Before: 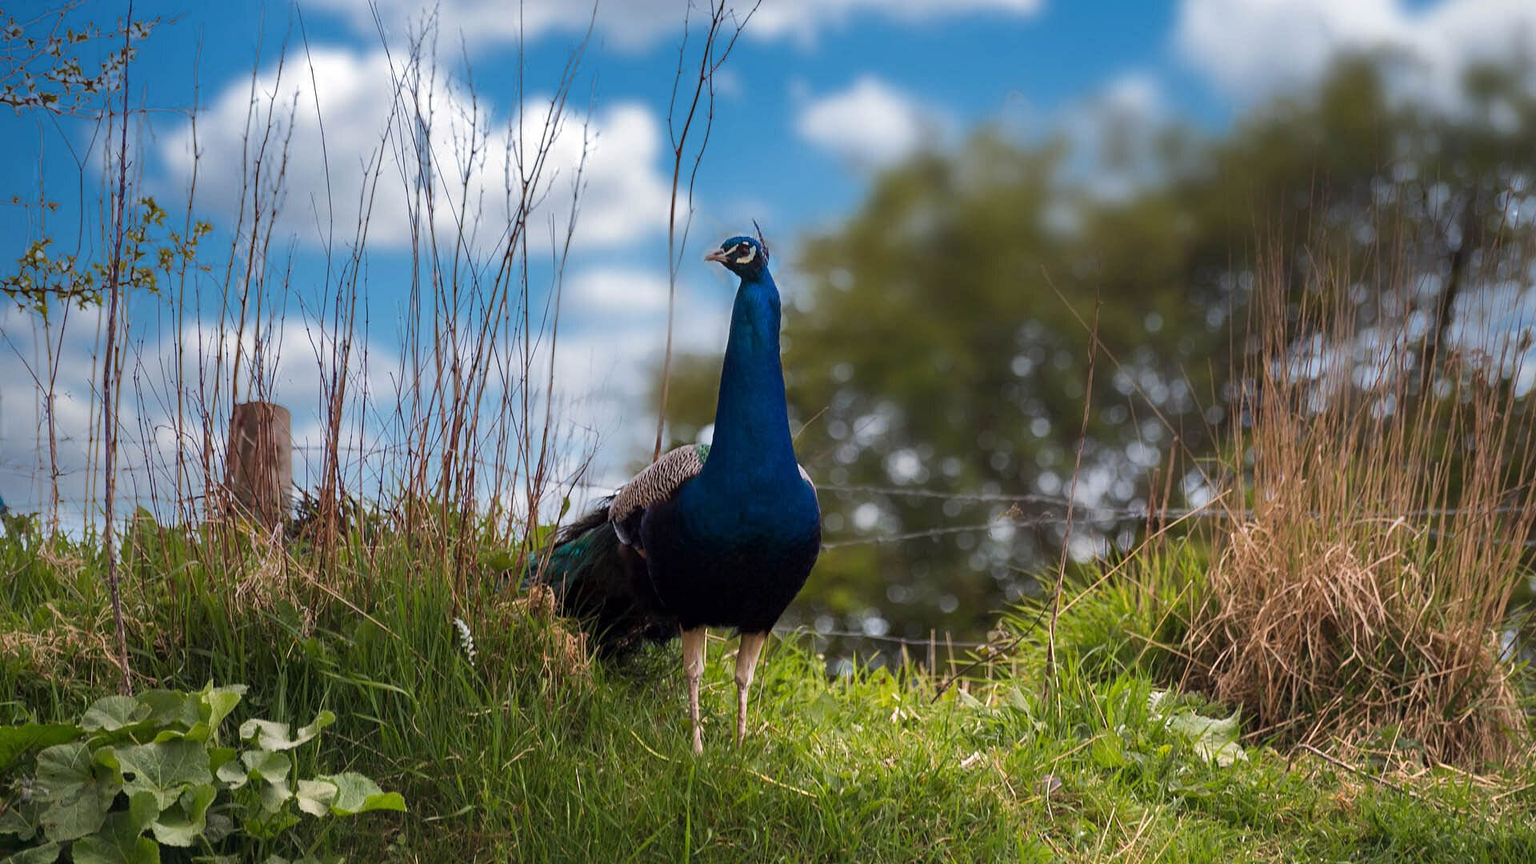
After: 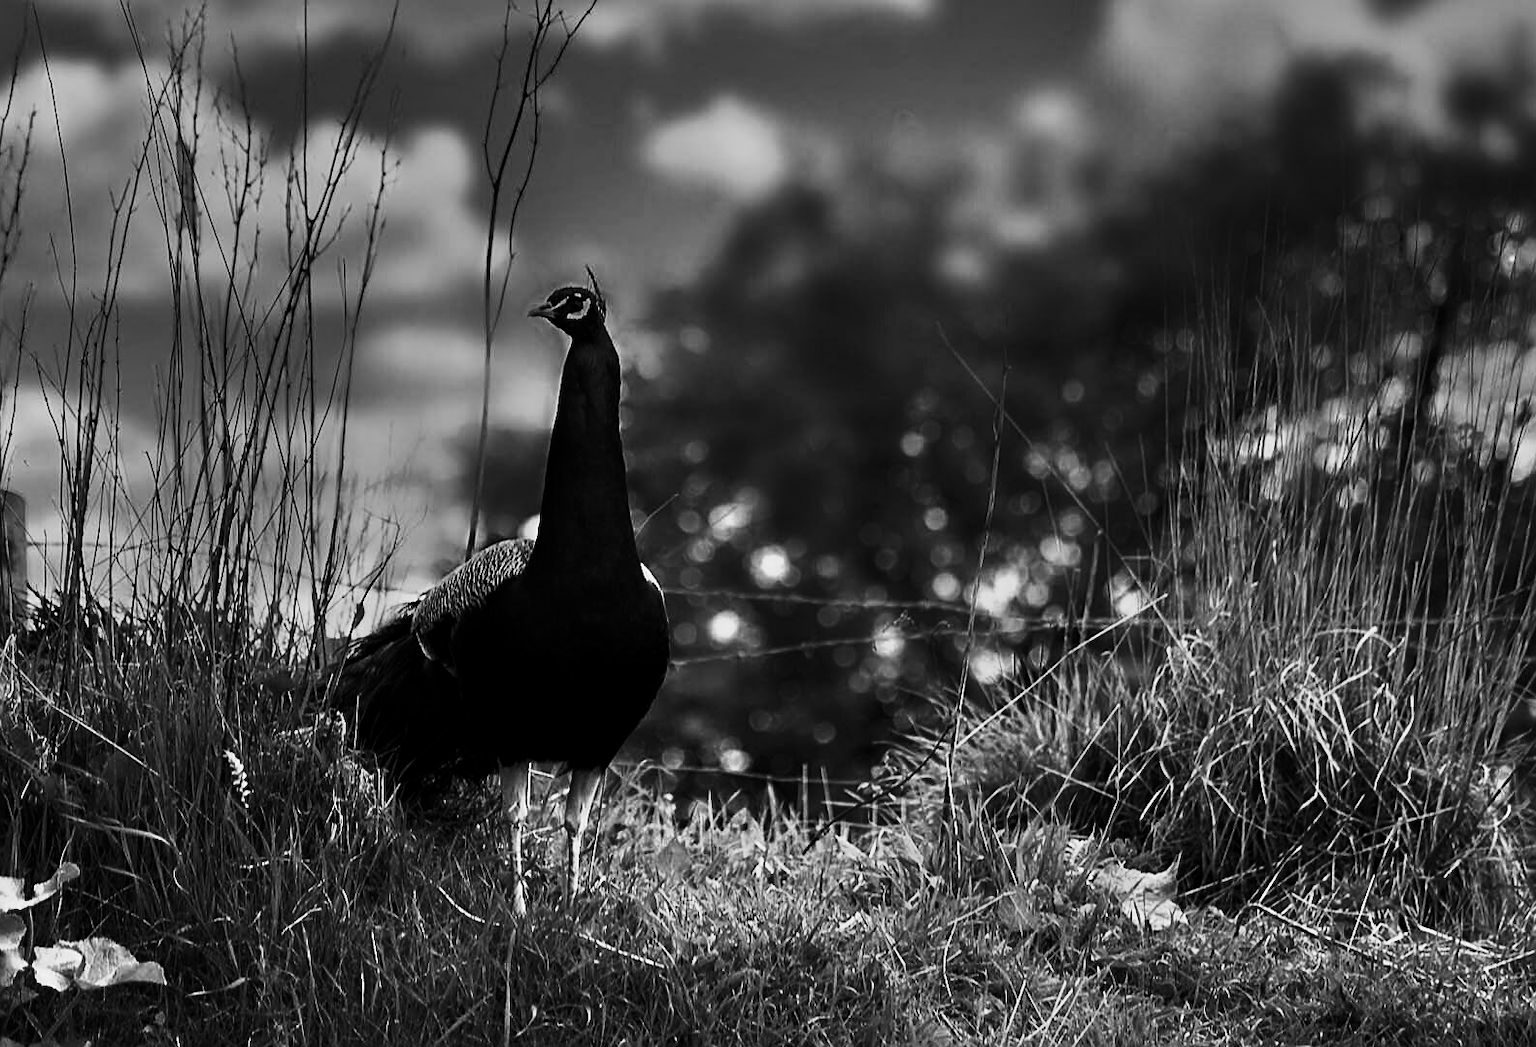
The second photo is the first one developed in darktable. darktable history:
contrast brightness saturation: contrast 0.02, brightness -1, saturation -1
contrast equalizer: y [[0.5 ×4, 0.467, 0.376], [0.5 ×6], [0.5 ×6], [0 ×6], [0 ×6]]
white balance: red 0.982, blue 1.018
crop: left 17.582%, bottom 0.031%
shadows and highlights: shadows 75, highlights -25, soften with gaussian
sharpen: on, module defaults
color balance rgb: shadows lift › chroma 1%, shadows lift › hue 113°, highlights gain › chroma 0.2%, highlights gain › hue 333°, perceptual saturation grading › global saturation 20%, perceptual saturation grading › highlights -50%, perceptual saturation grading › shadows 25%, contrast -20%
